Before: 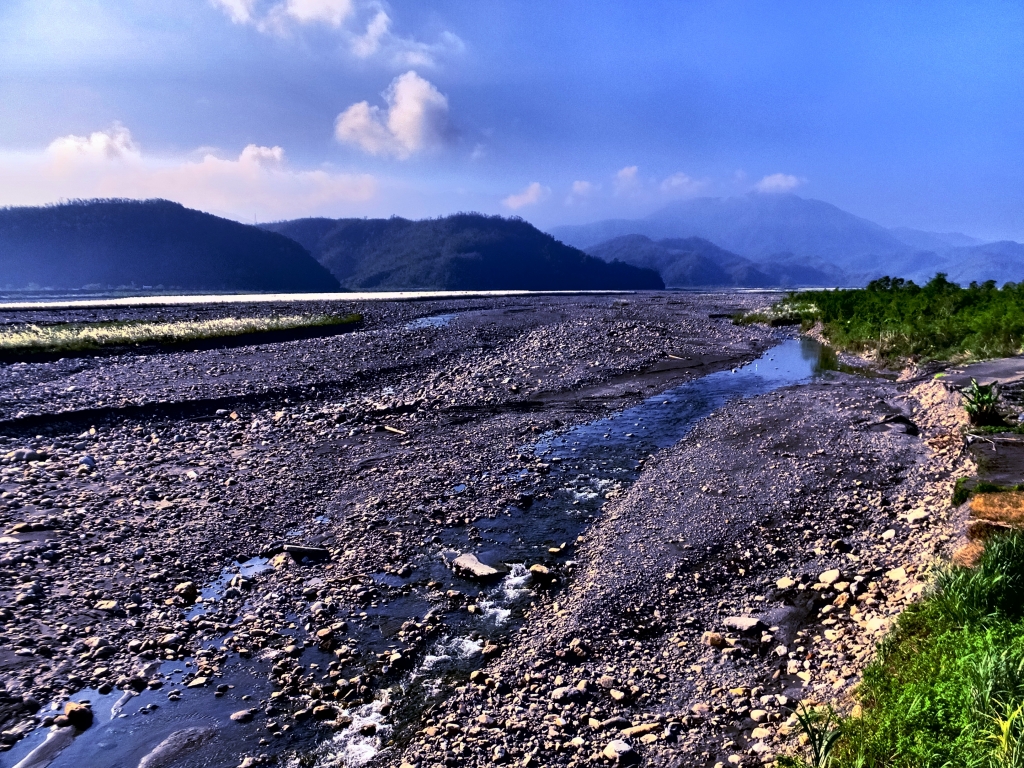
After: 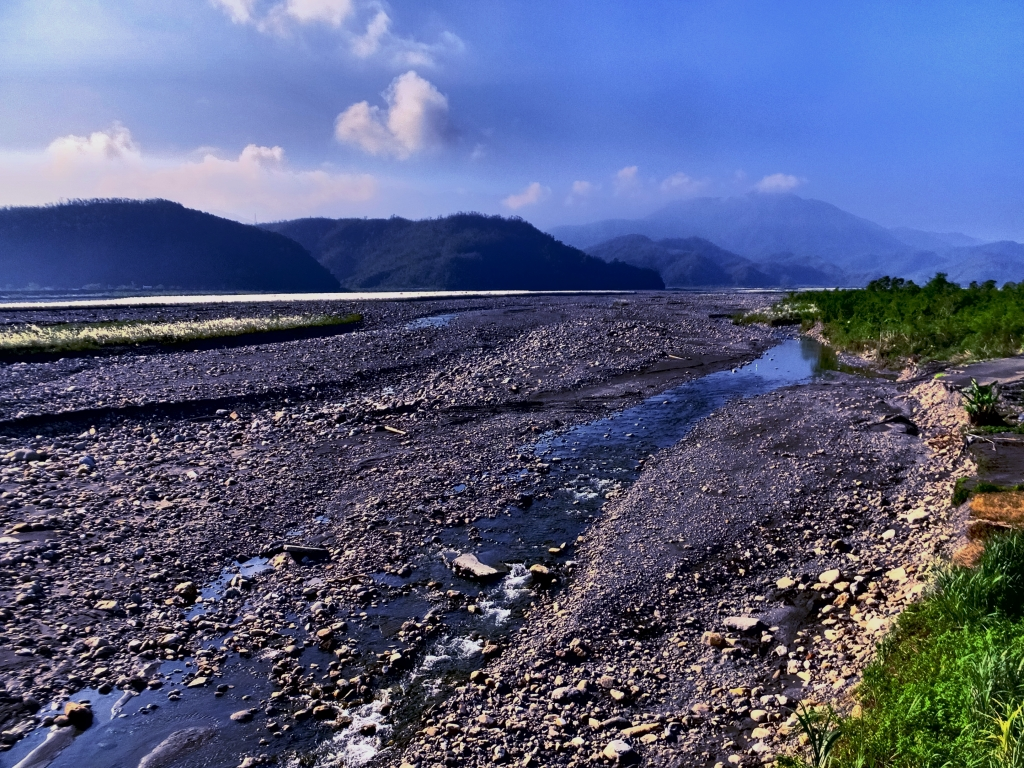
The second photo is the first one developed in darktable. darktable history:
tone equalizer: -8 EV 0.26 EV, -7 EV 0.442 EV, -6 EV 0.436 EV, -5 EV 0.242 EV, -3 EV -0.278 EV, -2 EV -0.401 EV, -1 EV -0.401 EV, +0 EV -0.265 EV
